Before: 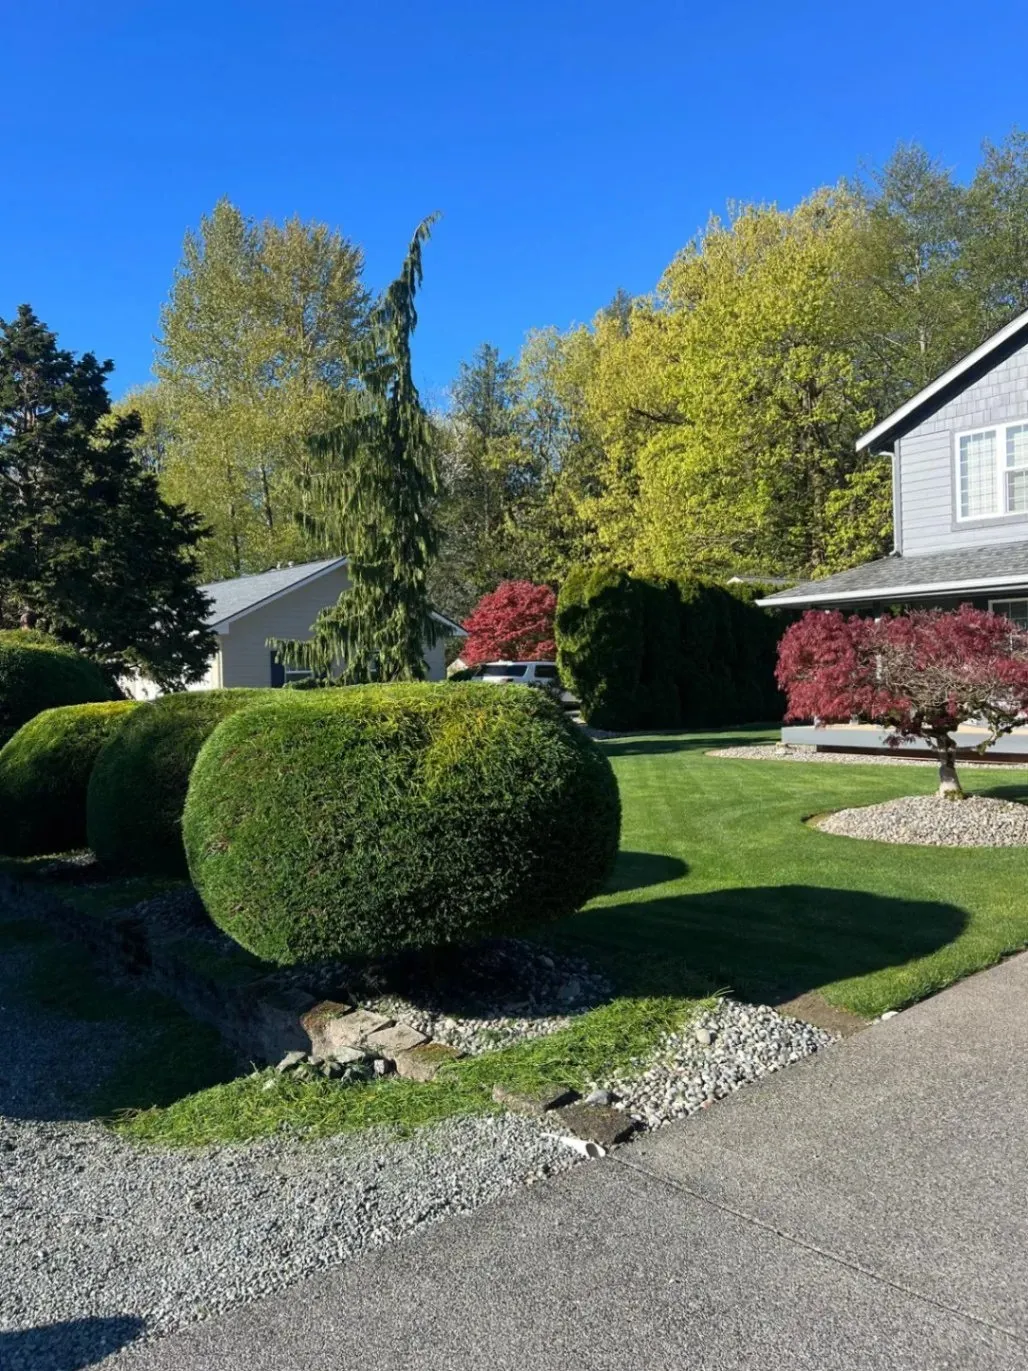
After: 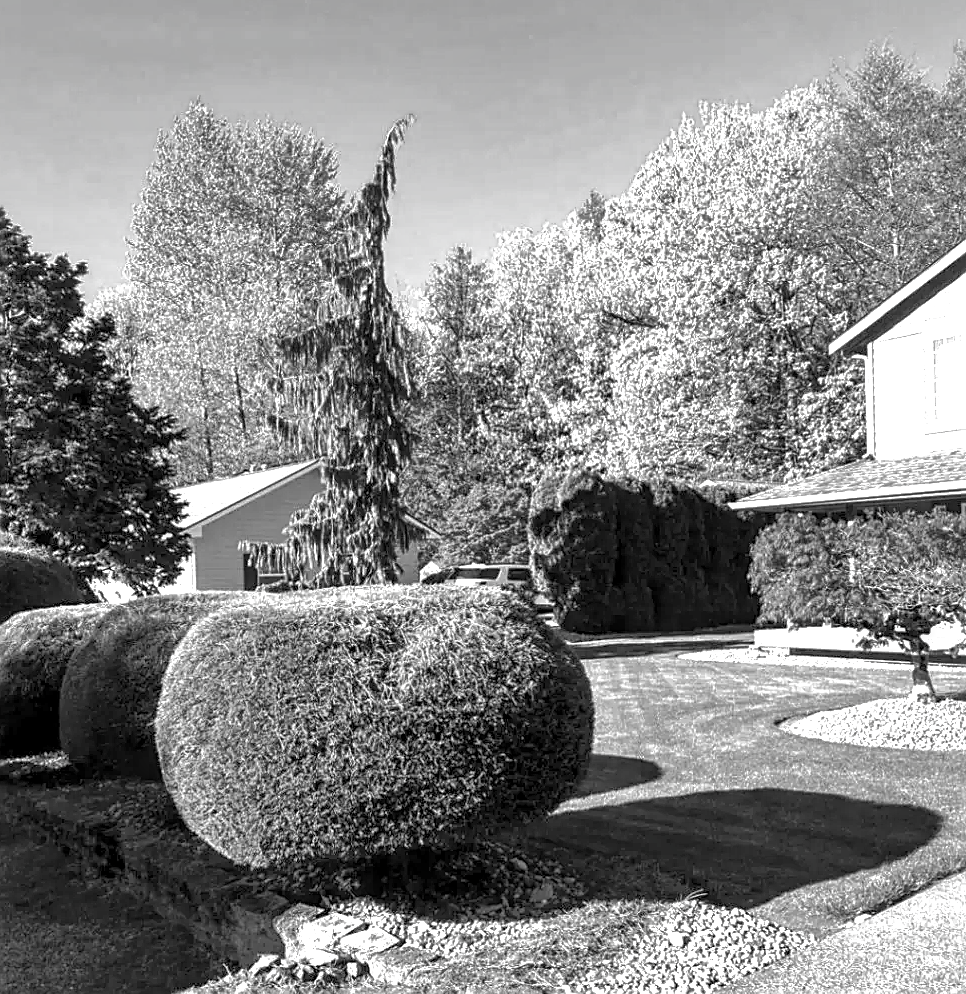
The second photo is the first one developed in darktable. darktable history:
contrast brightness saturation: saturation -0.997
tone equalizer: edges refinement/feathering 500, mask exposure compensation -1.57 EV, preserve details no
shadows and highlights: on, module defaults
crop: left 2.66%, top 7.11%, right 3.347%, bottom 20.355%
exposure: black level correction 0, exposure 1.2 EV, compensate highlight preservation false
local contrast: detail 150%
sharpen: on, module defaults
